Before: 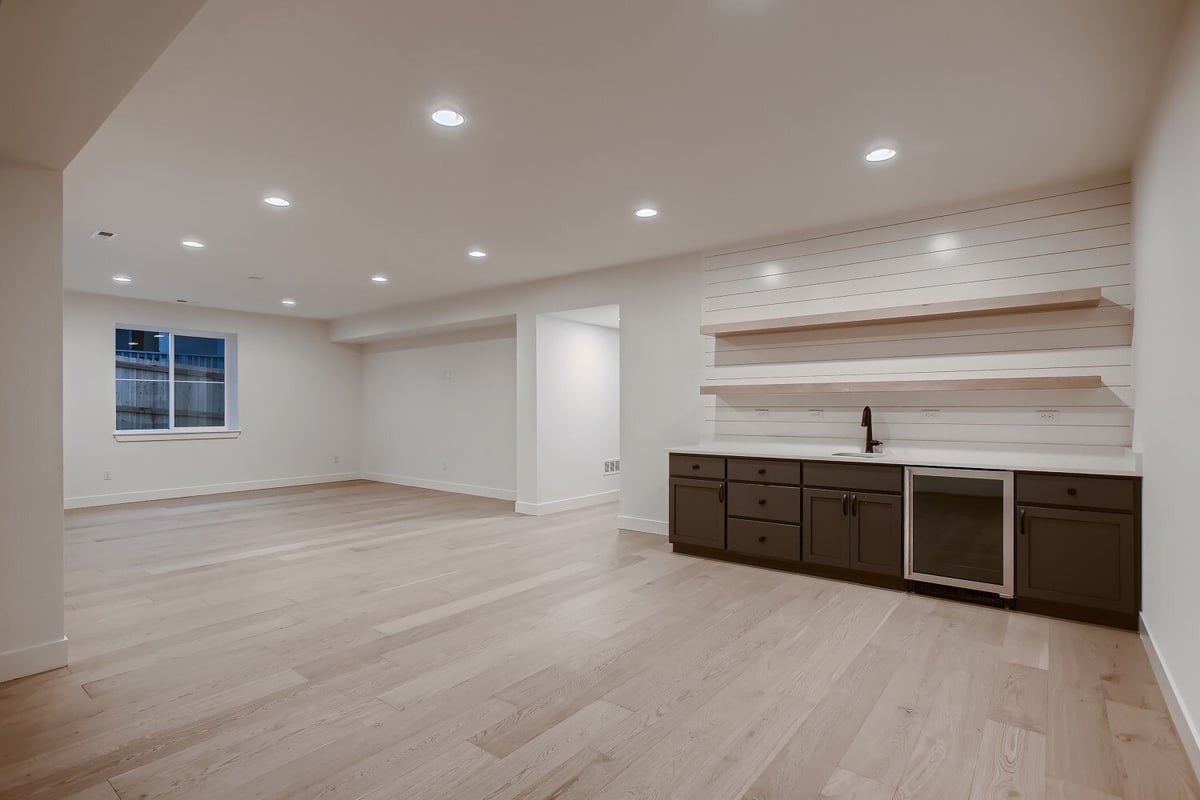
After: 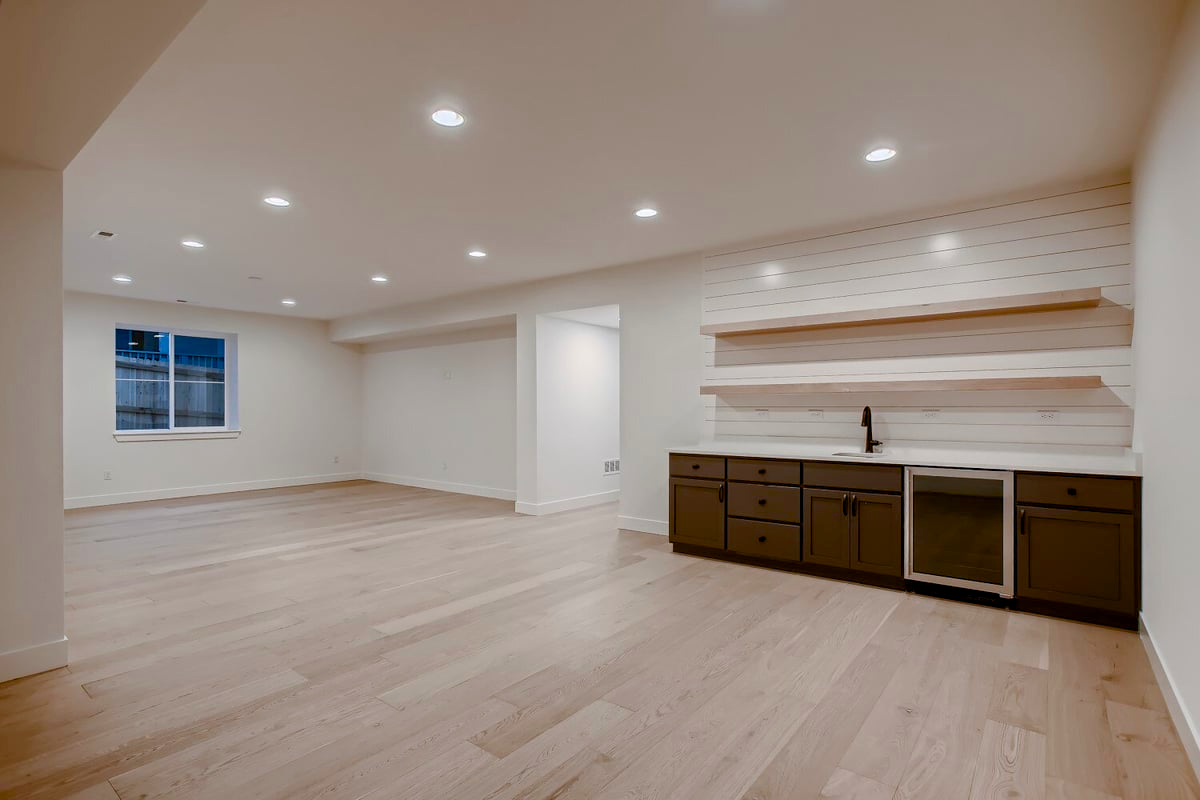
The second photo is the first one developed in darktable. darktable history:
color balance rgb: global offset › luminance -0.511%, linear chroma grading › global chroma 1.939%, linear chroma grading › mid-tones -1.316%, perceptual saturation grading › global saturation 20%, perceptual saturation grading › highlights -25.426%, perceptual saturation grading › shadows 49.59%, global vibrance 15.215%
